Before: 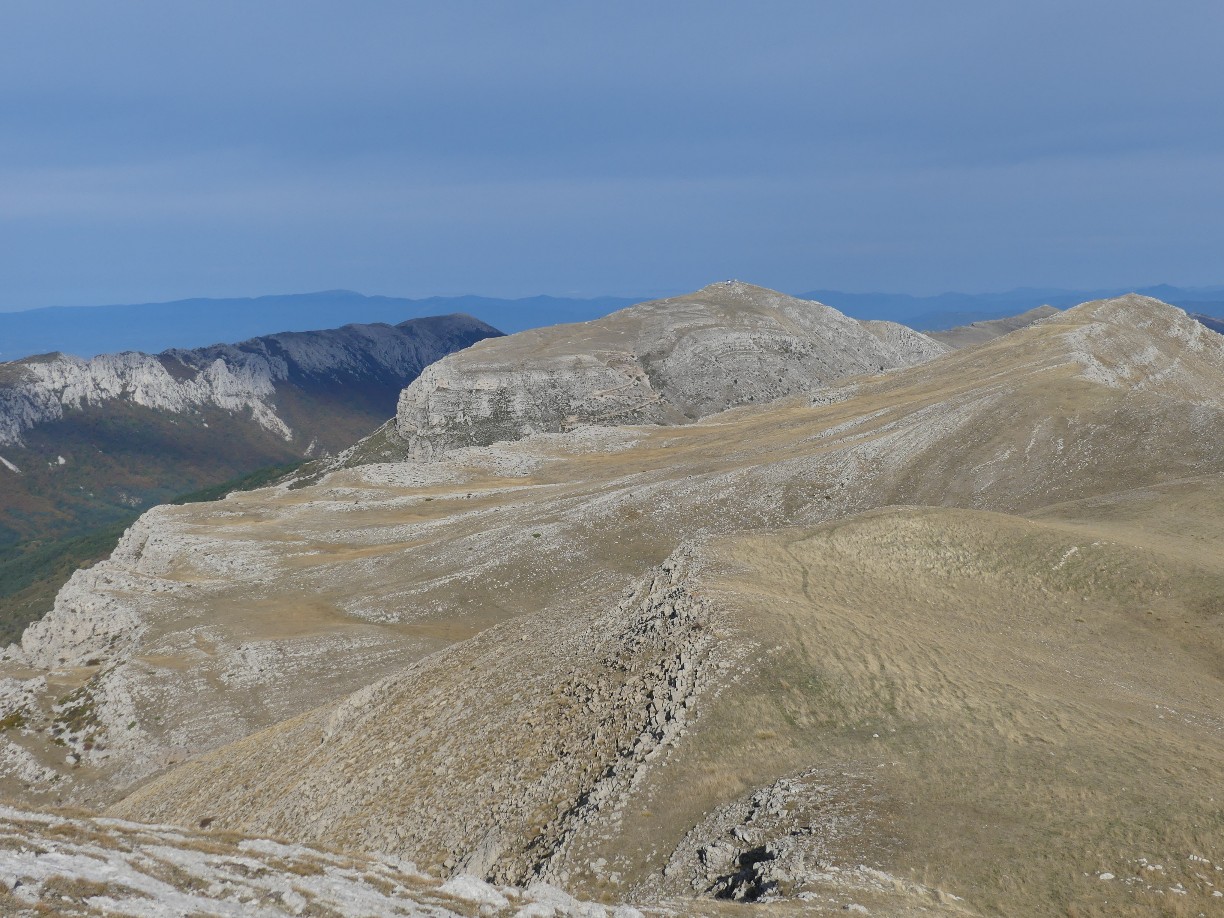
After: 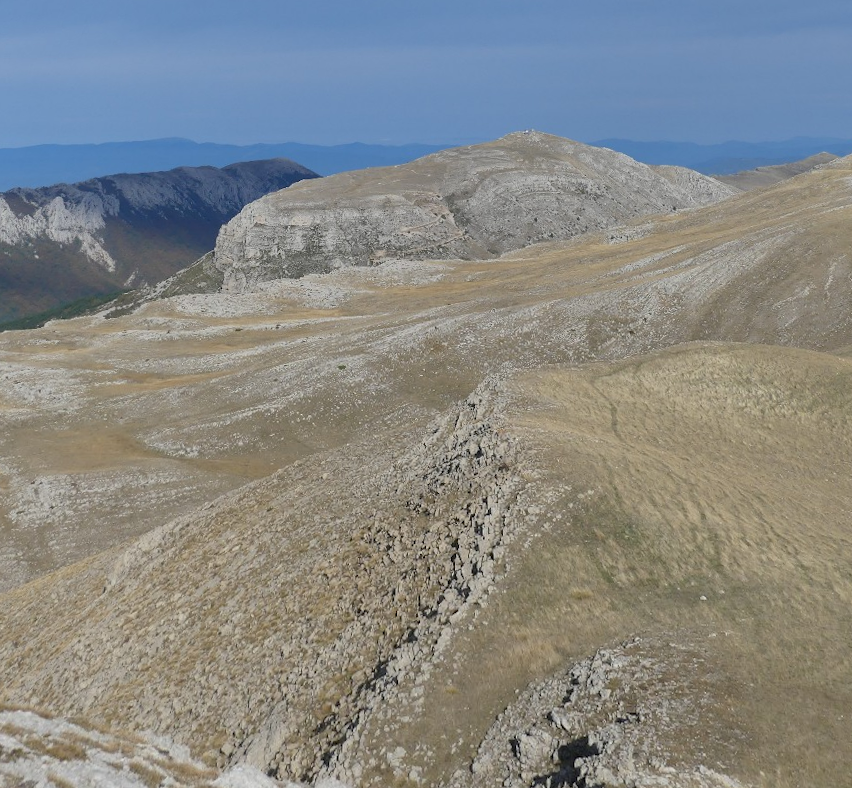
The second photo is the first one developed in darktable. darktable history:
crop: left 6.446%, top 8.188%, right 9.538%, bottom 3.548%
rotate and perspective: rotation 0.72°, lens shift (vertical) -0.352, lens shift (horizontal) -0.051, crop left 0.152, crop right 0.859, crop top 0.019, crop bottom 0.964
